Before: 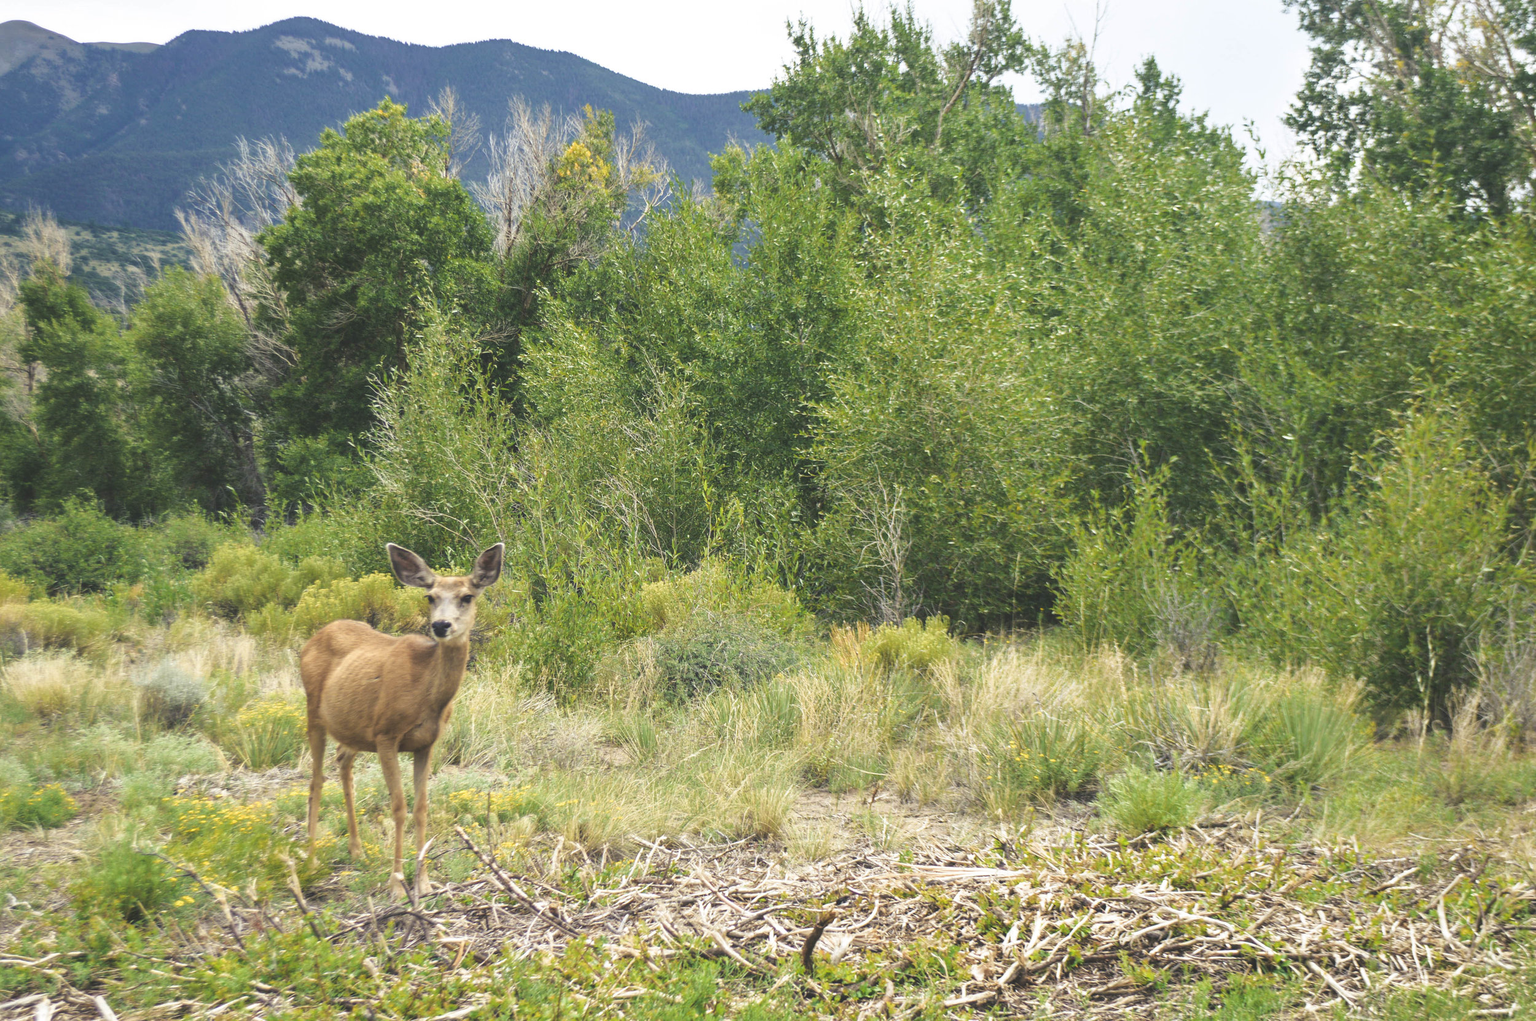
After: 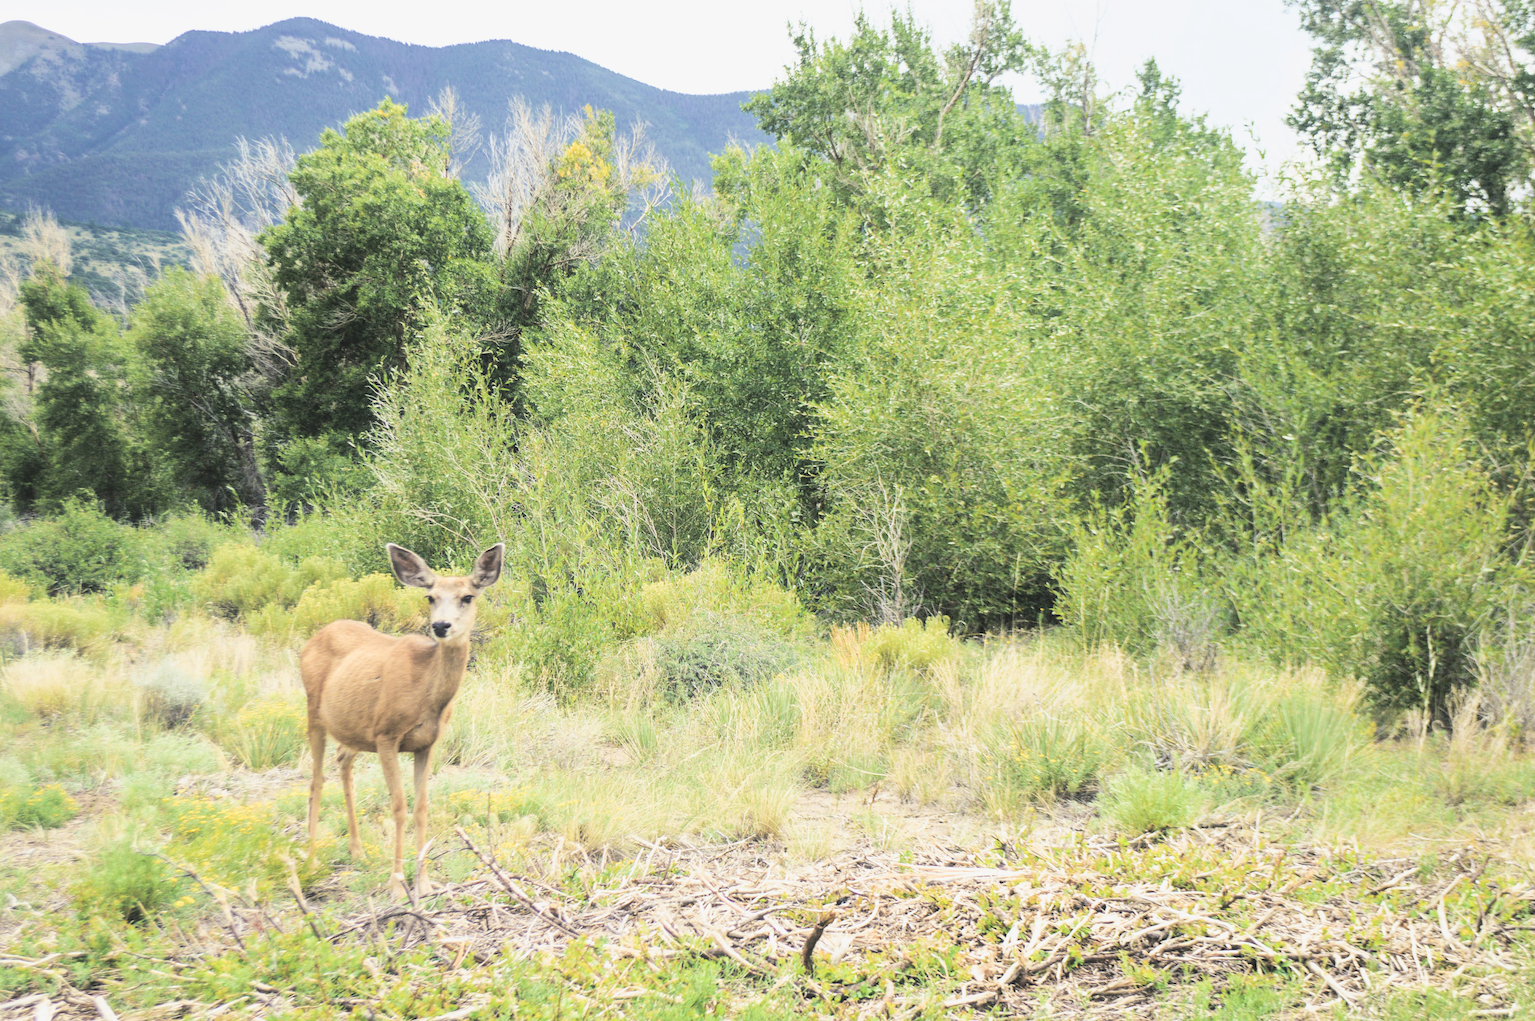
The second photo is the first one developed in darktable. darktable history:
filmic rgb: black relative exposure -7.65 EV, white relative exposure 4.56 EV, hardness 3.61
color calibration: illuminant same as pipeline (D50), adaptation none (bypass), x 0.333, y 0.335, temperature 5004.68 K
contrast brightness saturation: contrast 0.153, brightness 0.052
tone equalizer: -8 EV -1.1 EV, -7 EV -1.05 EV, -6 EV -0.849 EV, -5 EV -0.59 EV, -3 EV 0.547 EV, -2 EV 0.886 EV, -1 EV 1 EV, +0 EV 1.08 EV, mask exposure compensation -0.505 EV
